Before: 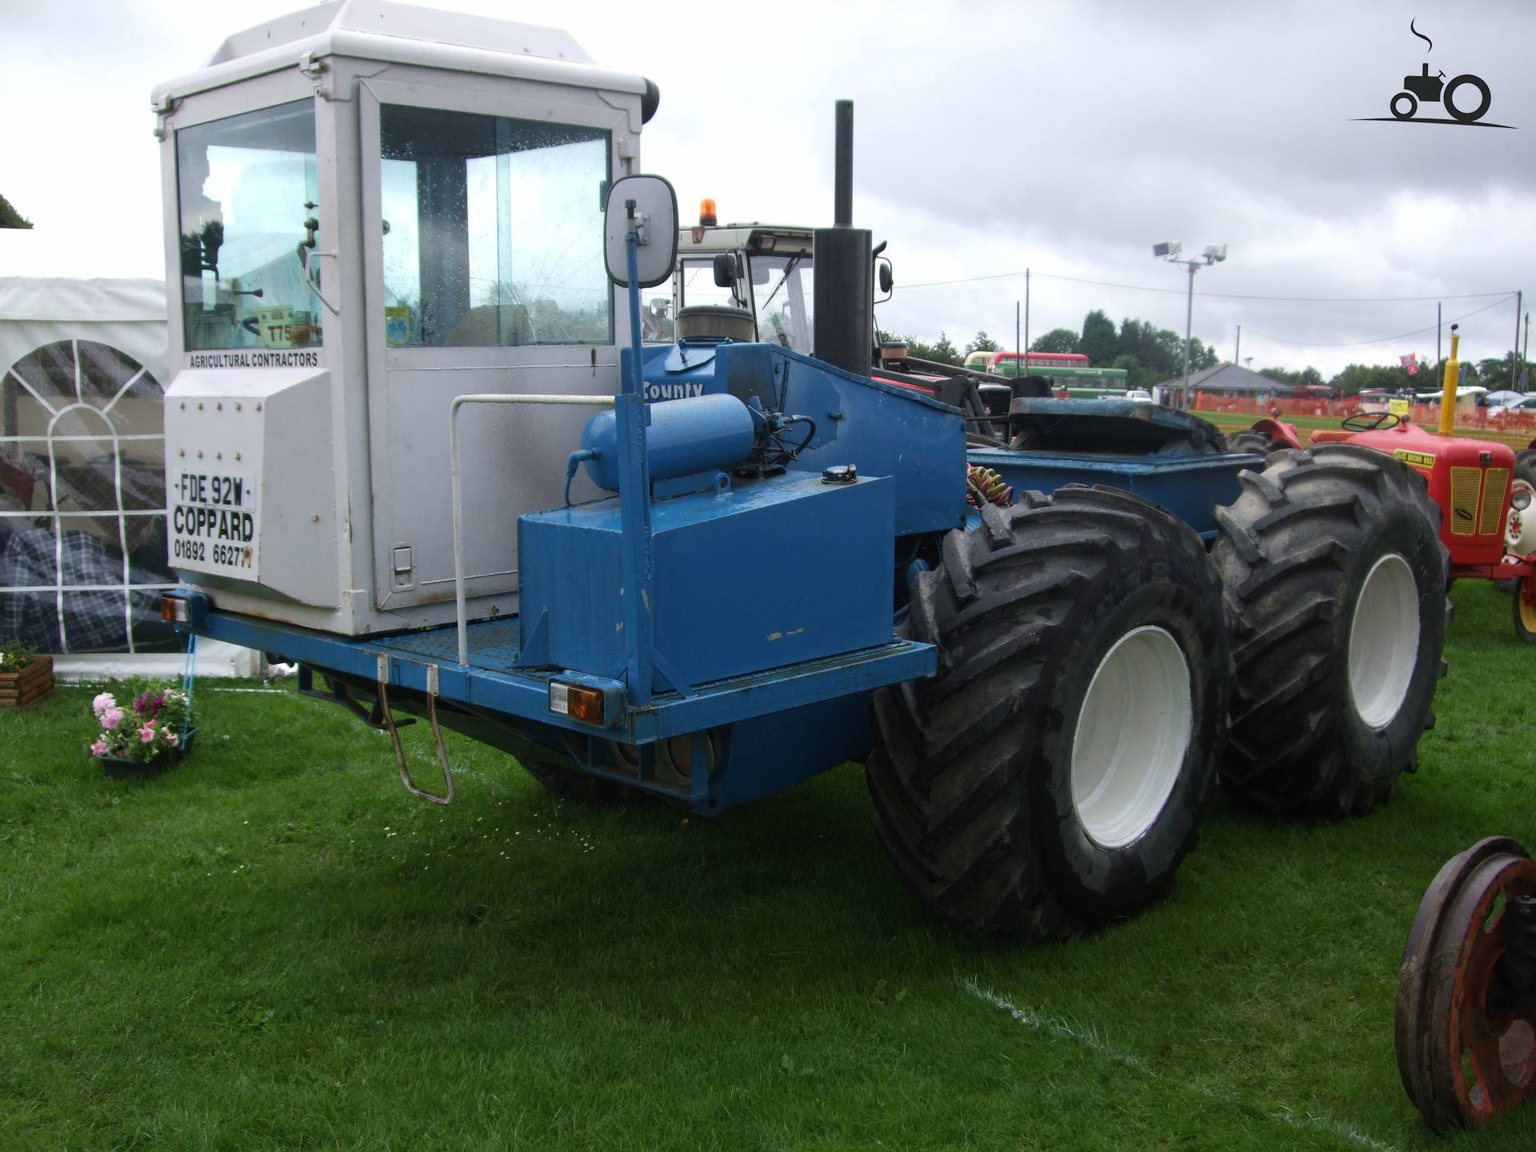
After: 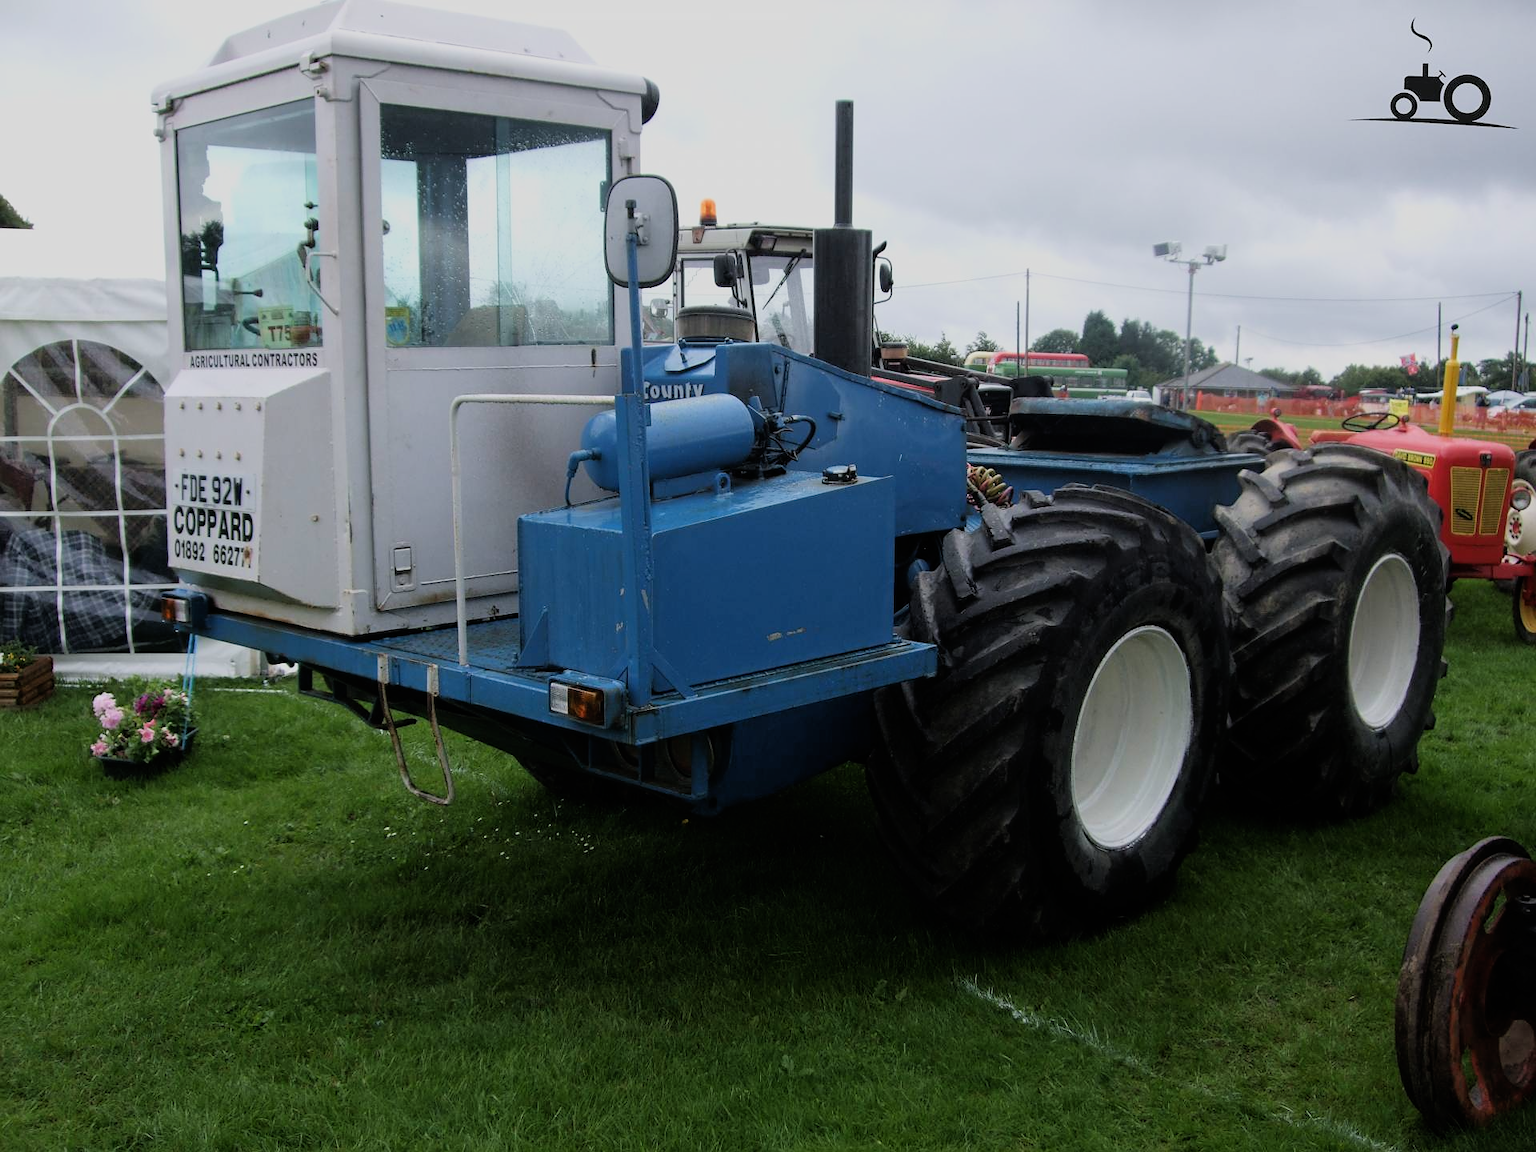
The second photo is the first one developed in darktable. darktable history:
filmic rgb: black relative exposure -7.92 EV, white relative exposure 4.13 EV, threshold 3 EV, hardness 4.02, latitude 51.22%, contrast 1.013, shadows ↔ highlights balance 5.35%, color science v5 (2021), contrast in shadows safe, contrast in highlights safe, enable highlight reconstruction true
sharpen: radius 1
